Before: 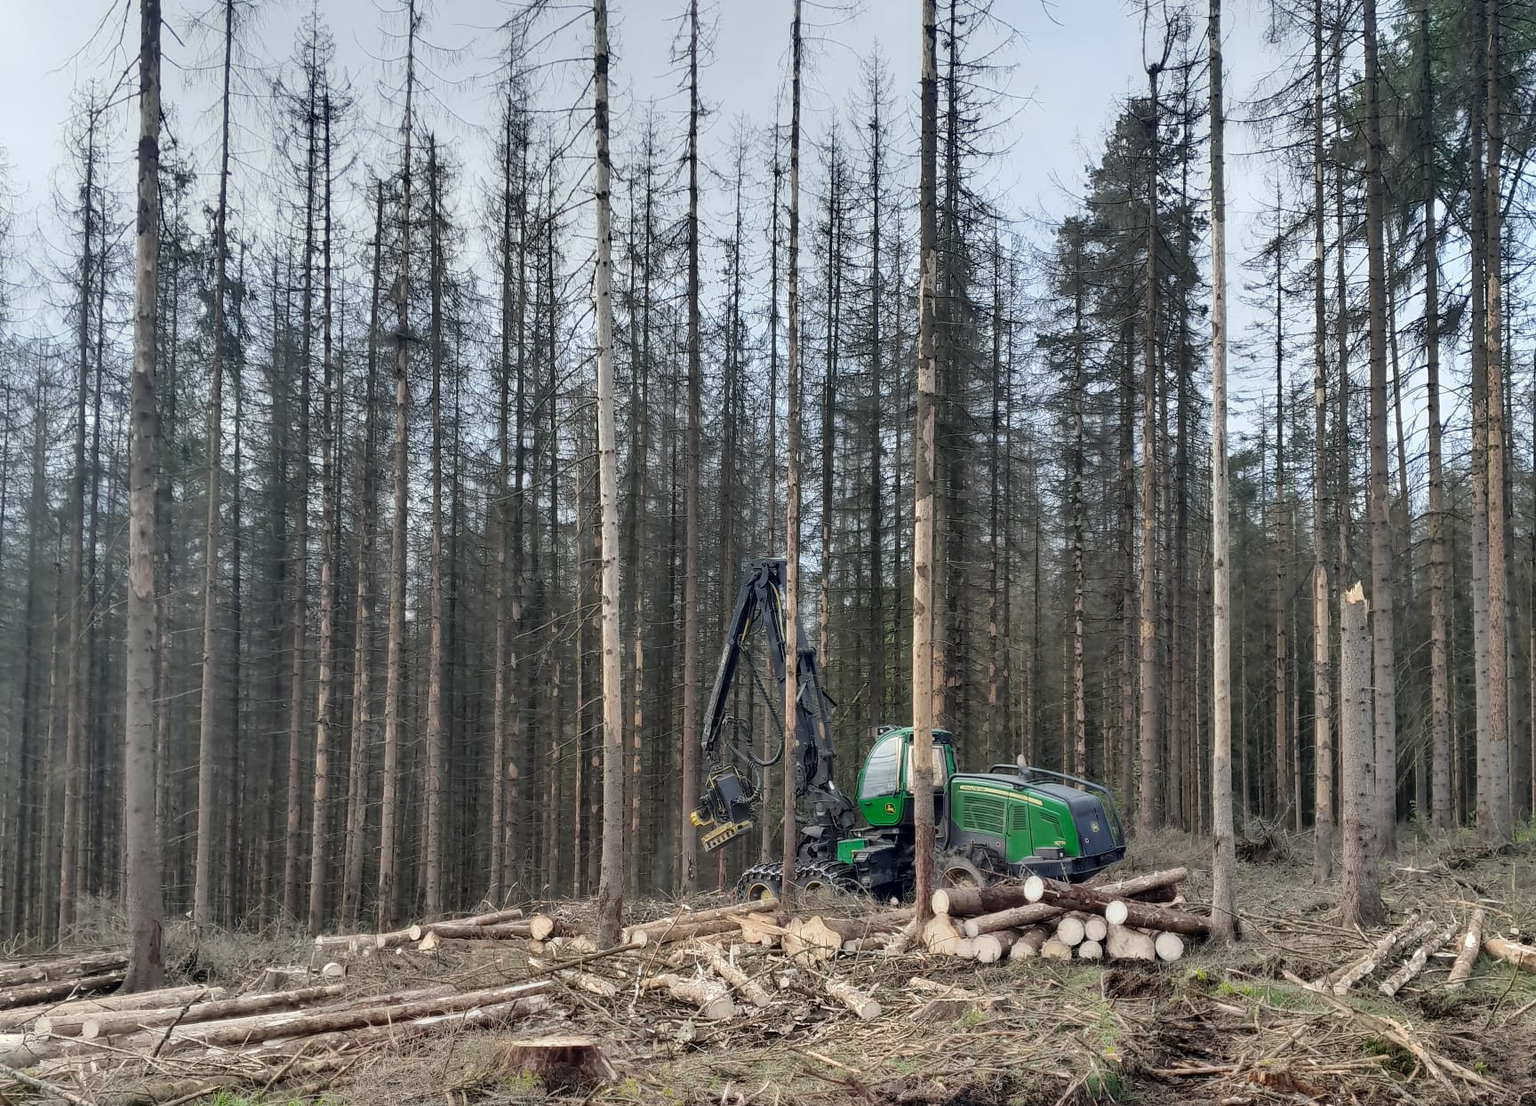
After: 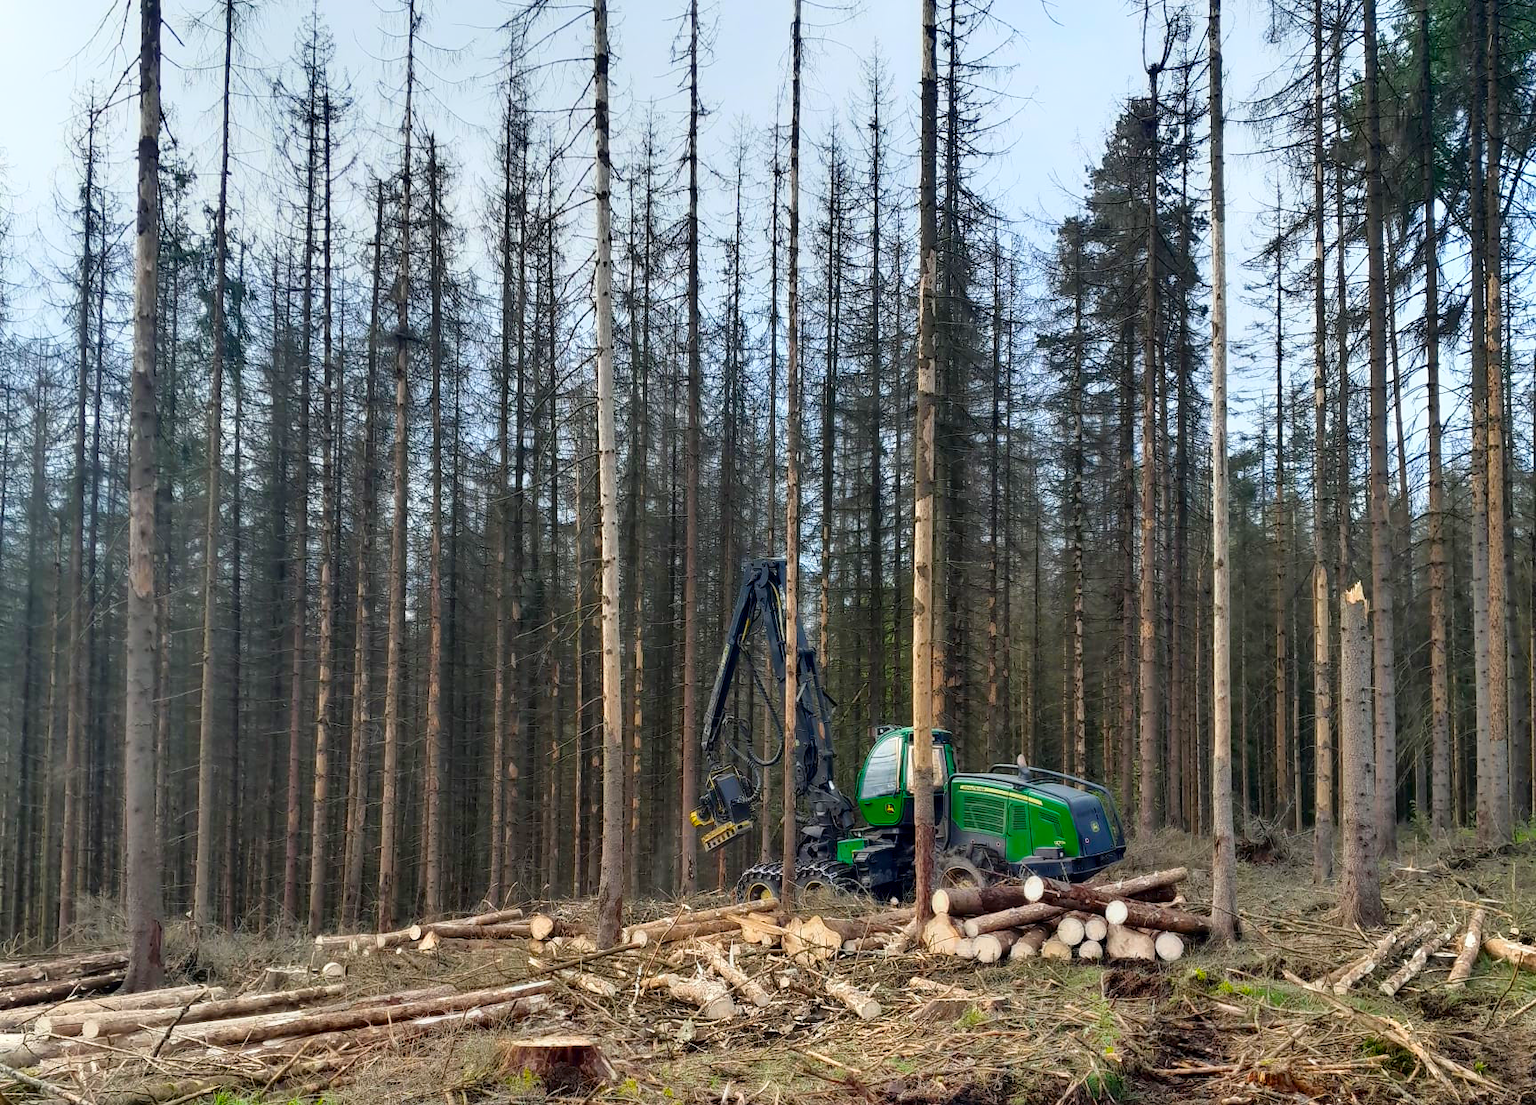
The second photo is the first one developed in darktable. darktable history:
color balance rgb: linear chroma grading › global chroma 15%, perceptual saturation grading › global saturation 30%
contrast brightness saturation: contrast 0.04, saturation 0.16
shadows and highlights: shadows -62.32, white point adjustment -5.22, highlights 61.59
